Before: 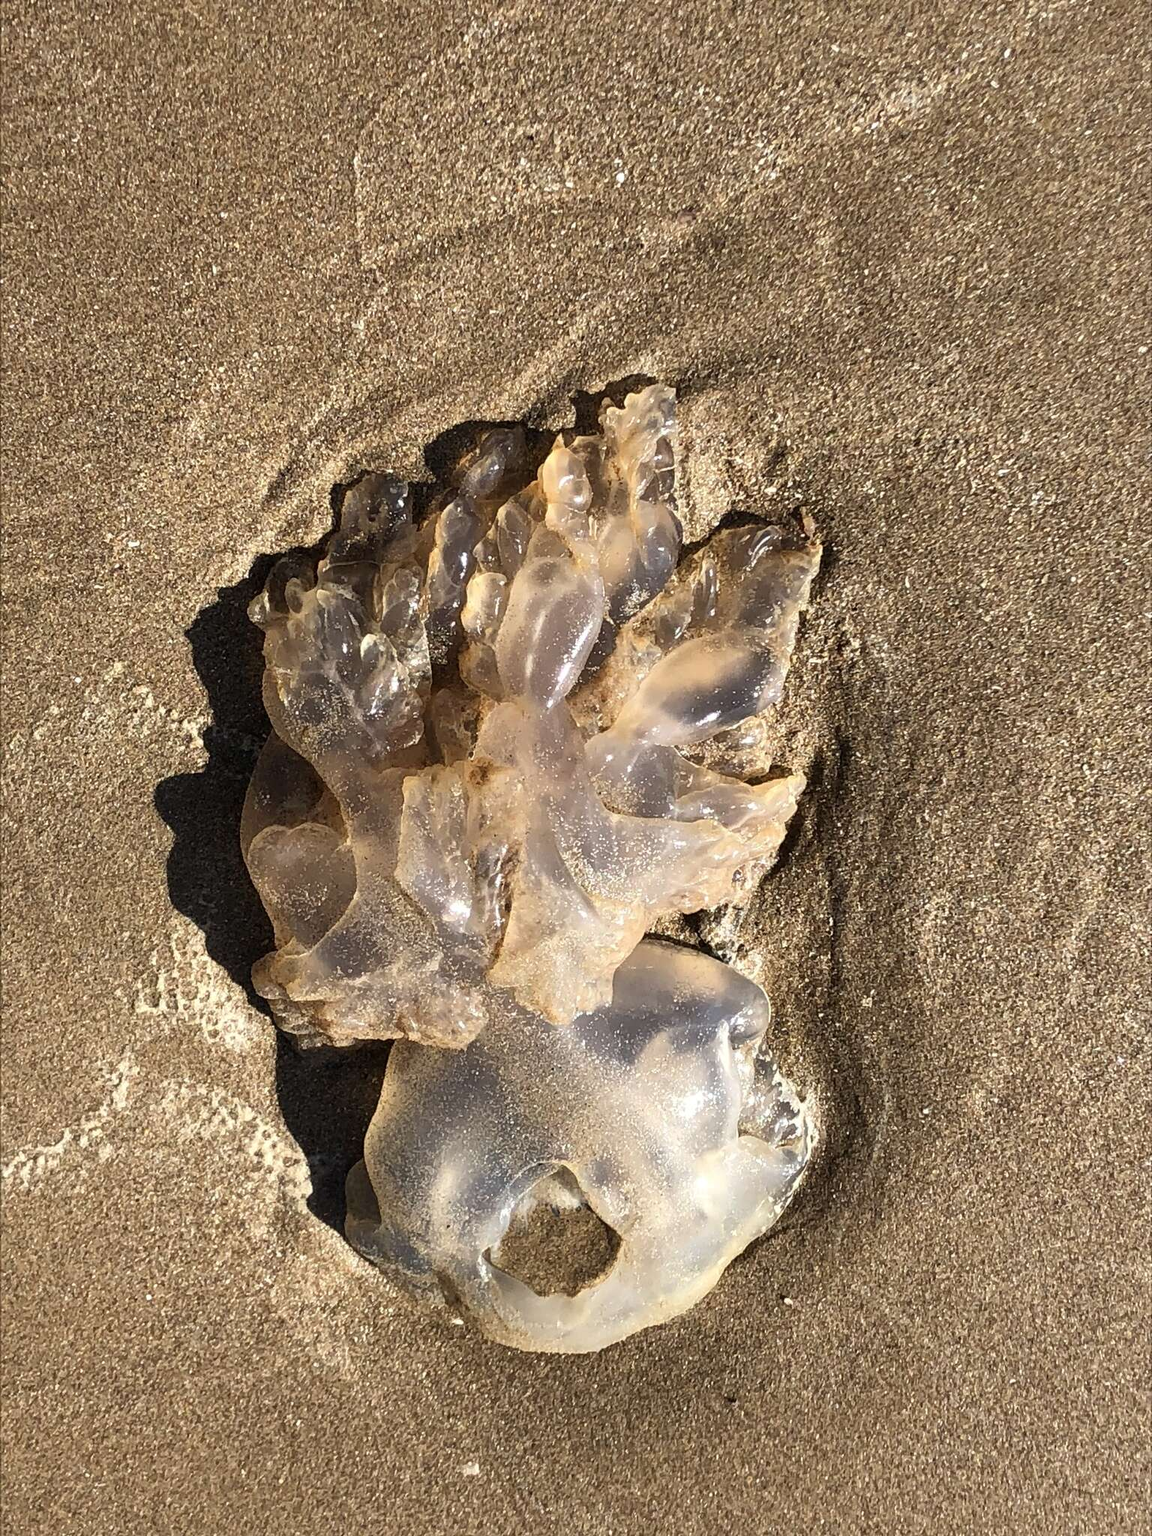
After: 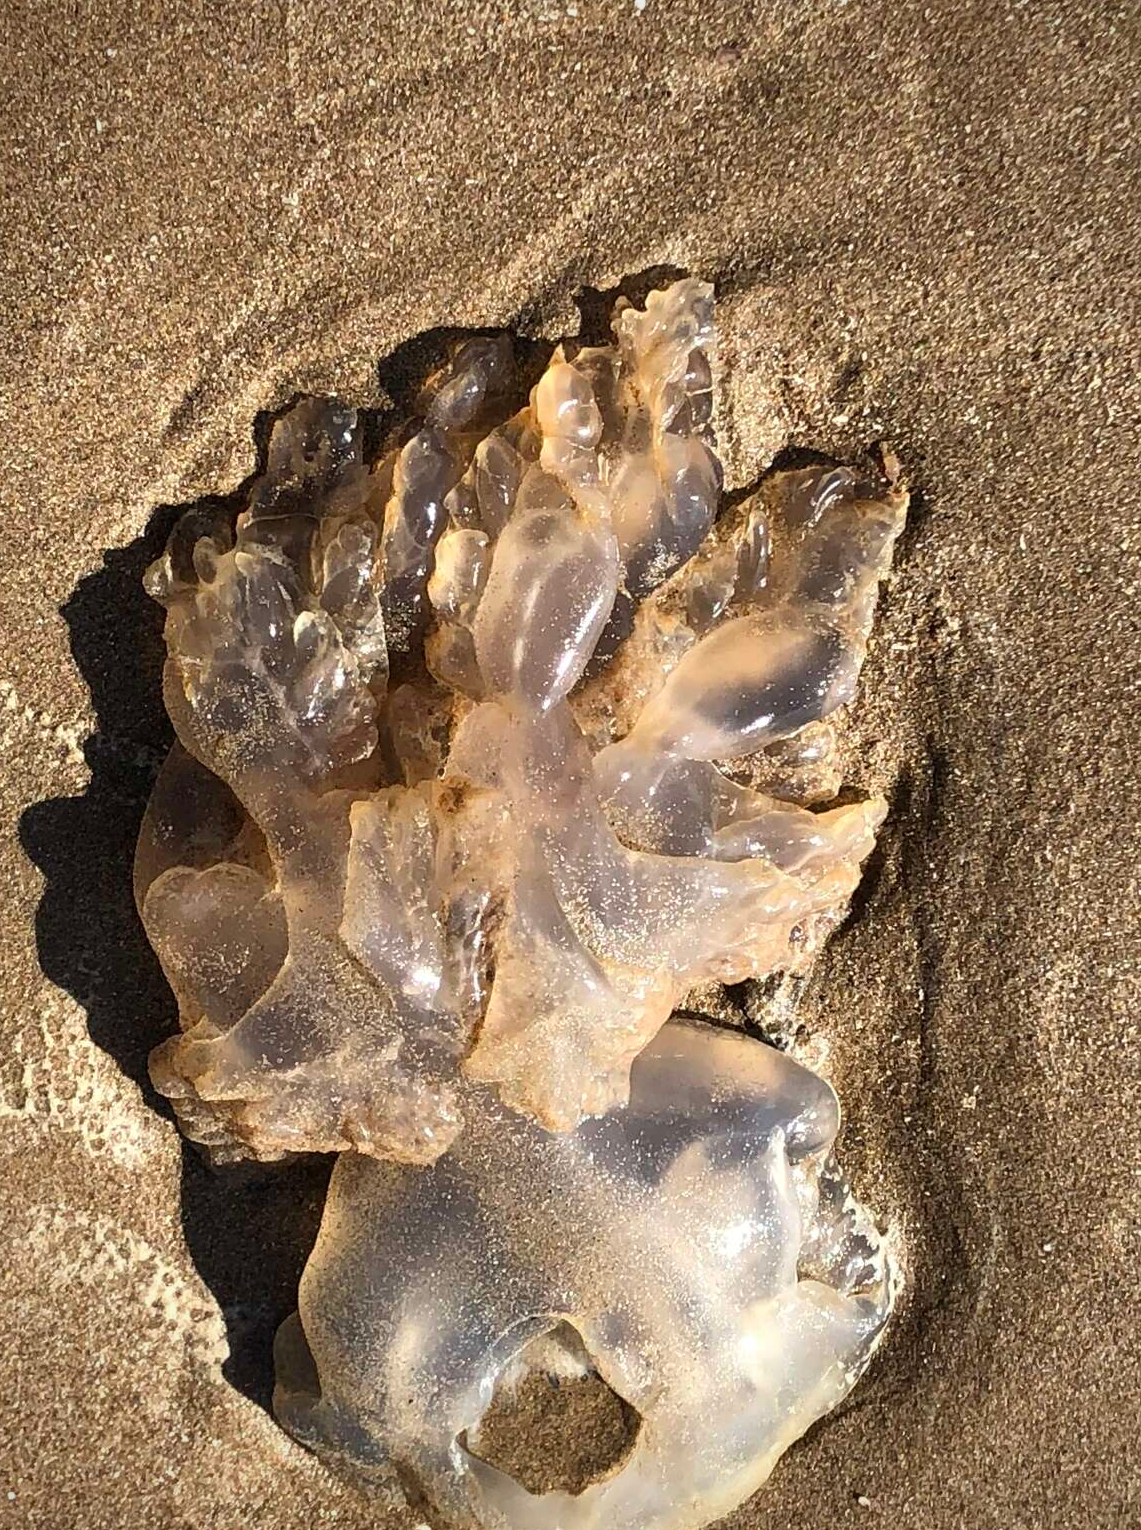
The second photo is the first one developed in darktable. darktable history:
crop and rotate: left 12.236%, top 11.448%, right 13.439%, bottom 13.828%
vignetting: brightness -0.393, saturation 0.007, unbound false
